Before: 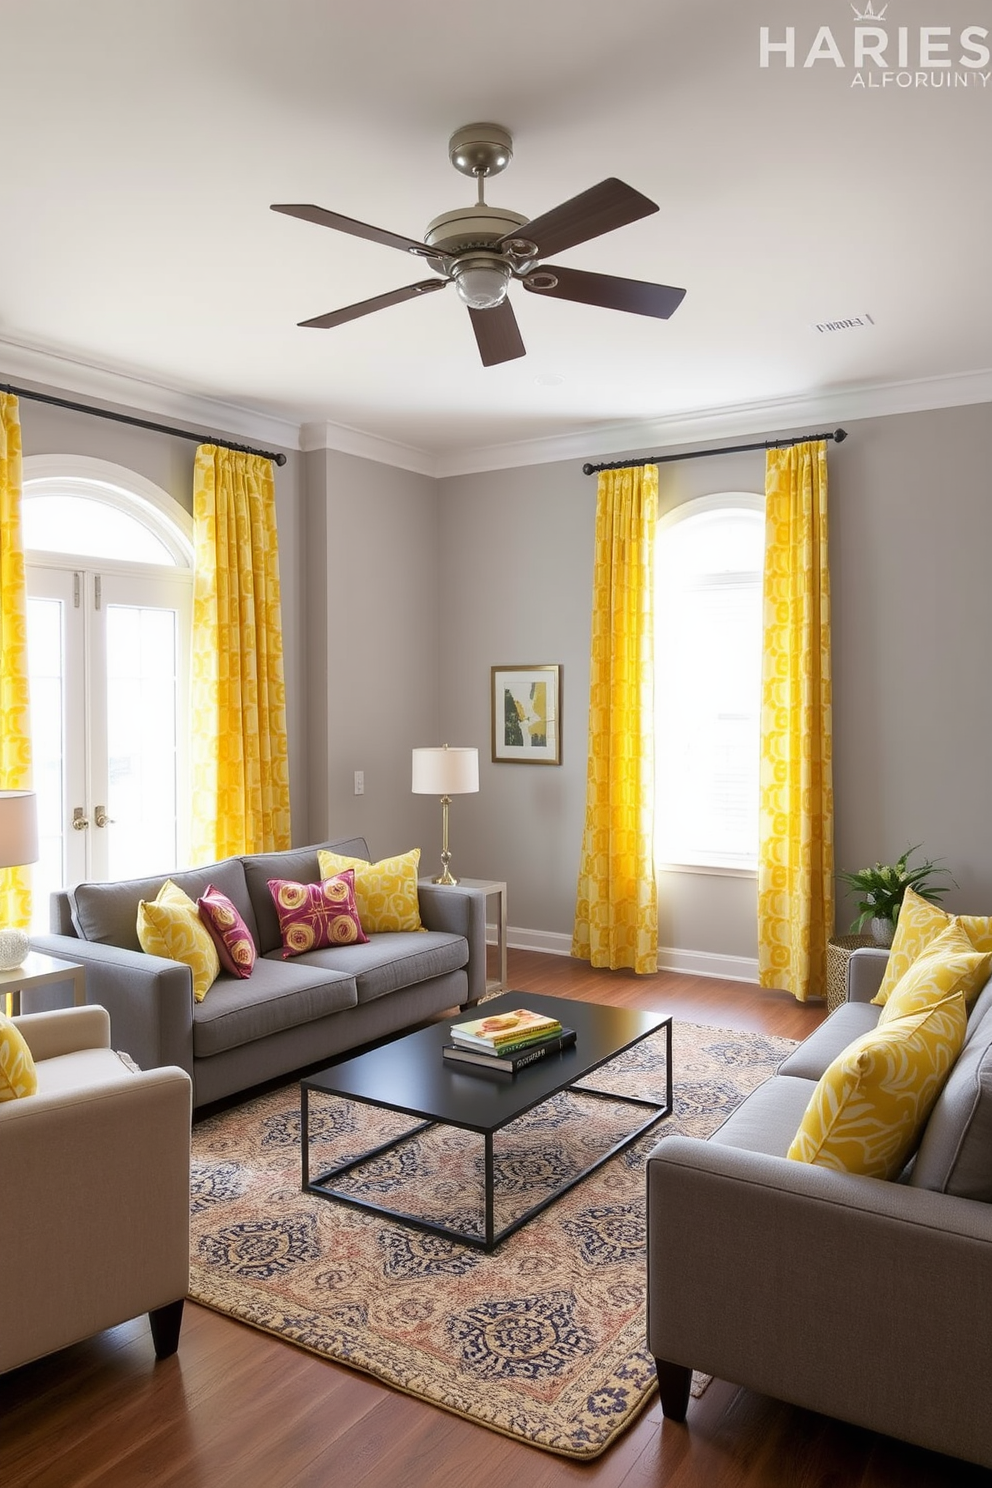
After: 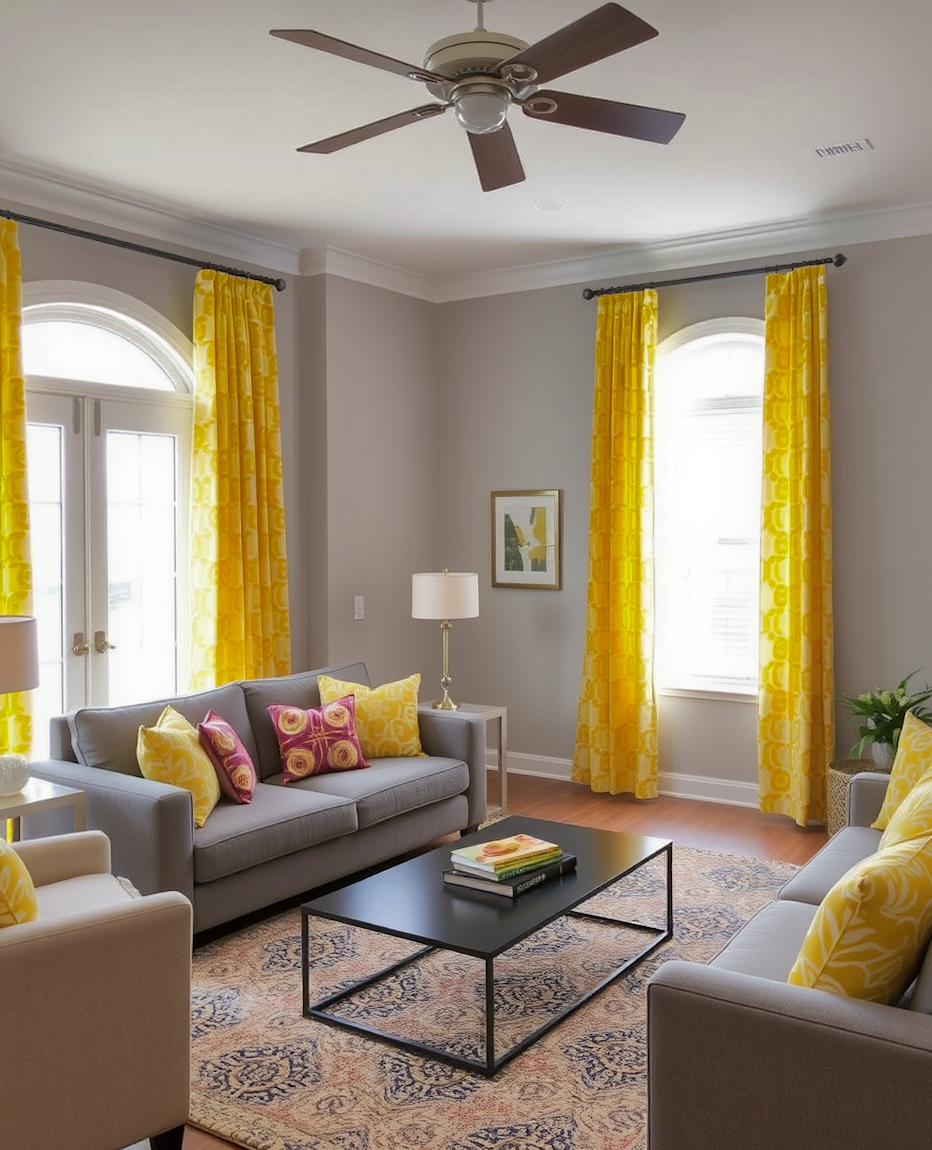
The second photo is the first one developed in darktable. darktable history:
crop and rotate: angle 0.075°, top 11.733%, right 5.824%, bottom 10.791%
shadows and highlights: shadows 24.87, highlights -69.16
base curve: preserve colors none
